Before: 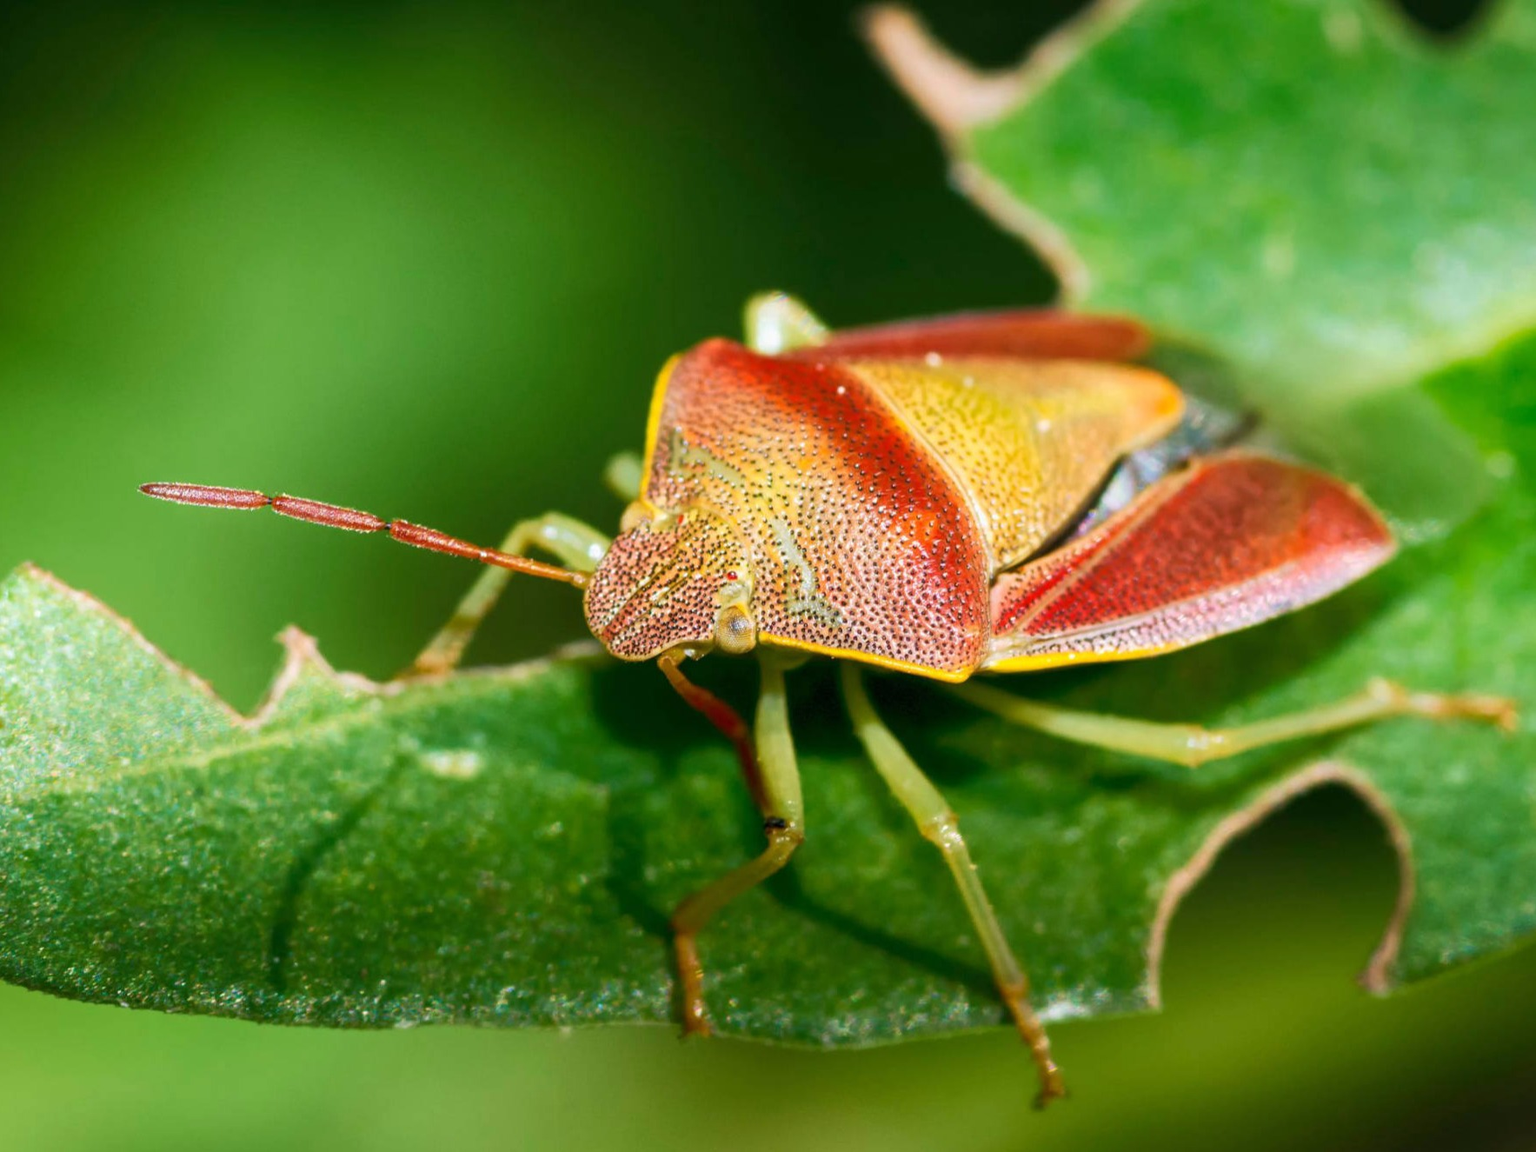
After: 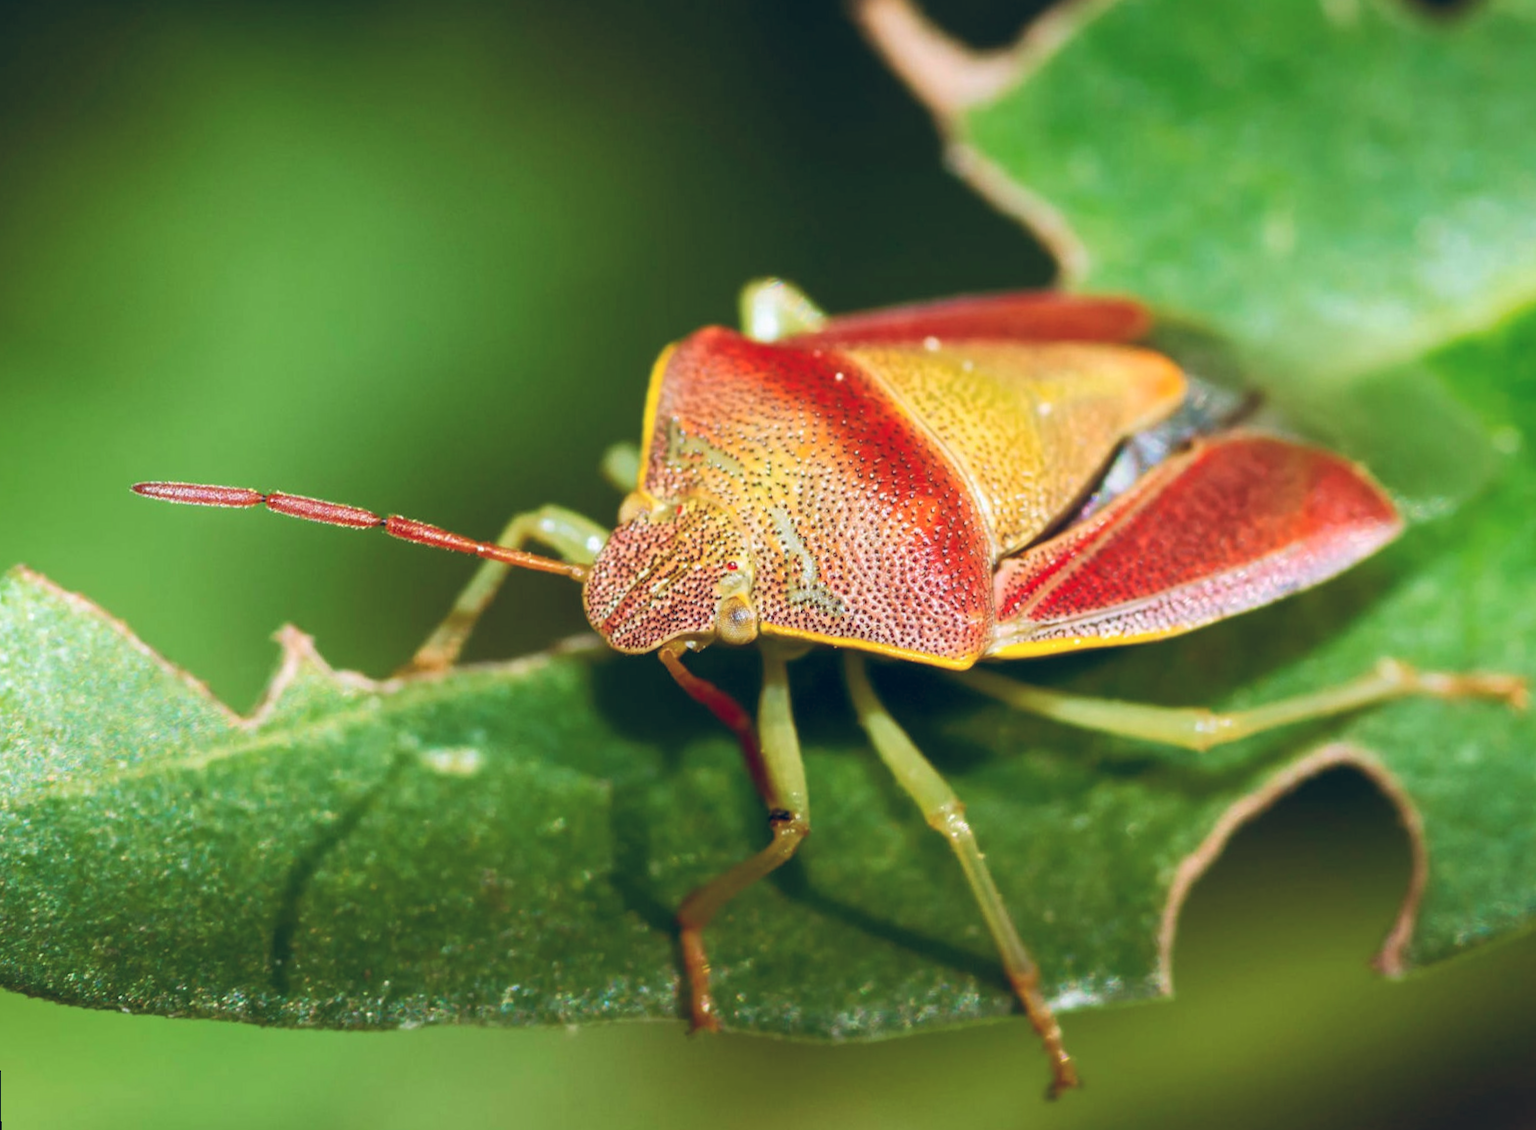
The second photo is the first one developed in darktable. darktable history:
rotate and perspective: rotation -1°, crop left 0.011, crop right 0.989, crop top 0.025, crop bottom 0.975
color balance rgb: shadows lift › chroma 9.92%, shadows lift › hue 45.12°, power › luminance 3.26%, power › hue 231.93°, global offset › luminance 0.4%, global offset › chroma 0.21%, global offset › hue 255.02°
